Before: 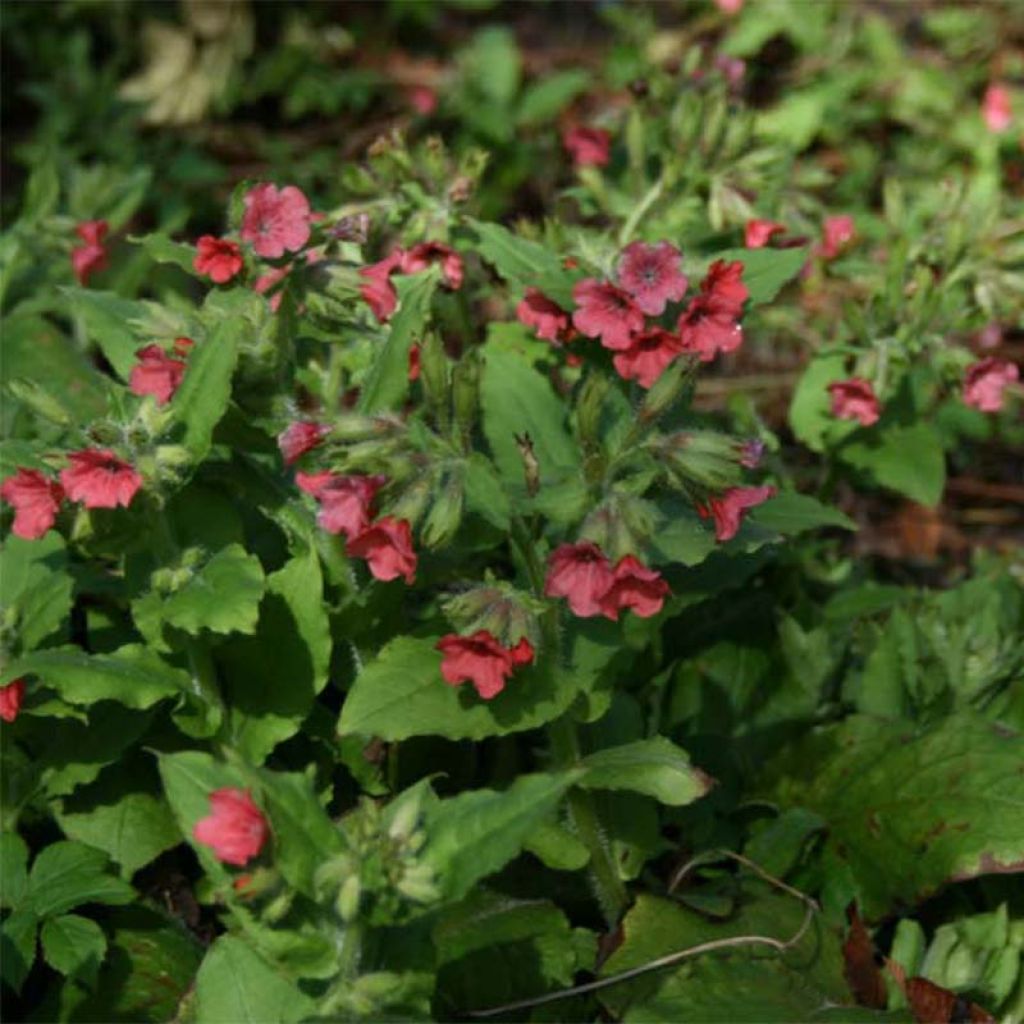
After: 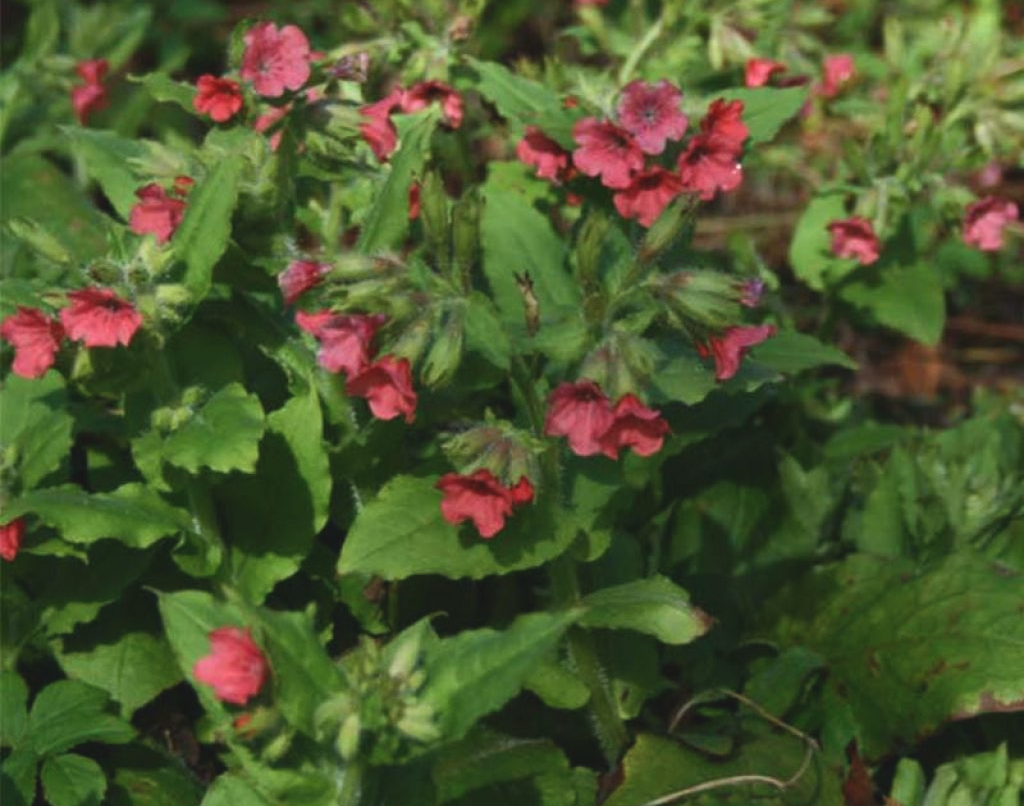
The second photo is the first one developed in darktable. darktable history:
exposure: black level correction -0.008, exposure 0.071 EV, compensate exposure bias true, compensate highlight preservation false
crop and rotate: top 15.752%, bottom 5.502%
velvia: strength 14.89%
tone curve: curves: ch0 [(0, 0) (0.003, 0.003) (0.011, 0.011) (0.025, 0.024) (0.044, 0.044) (0.069, 0.068) (0.1, 0.098) (0.136, 0.133) (0.177, 0.174) (0.224, 0.22) (0.277, 0.272) (0.335, 0.329) (0.399, 0.392) (0.468, 0.46) (0.543, 0.546) (0.623, 0.626) (0.709, 0.711) (0.801, 0.802) (0.898, 0.898) (1, 1)], color space Lab, independent channels, preserve colors none
